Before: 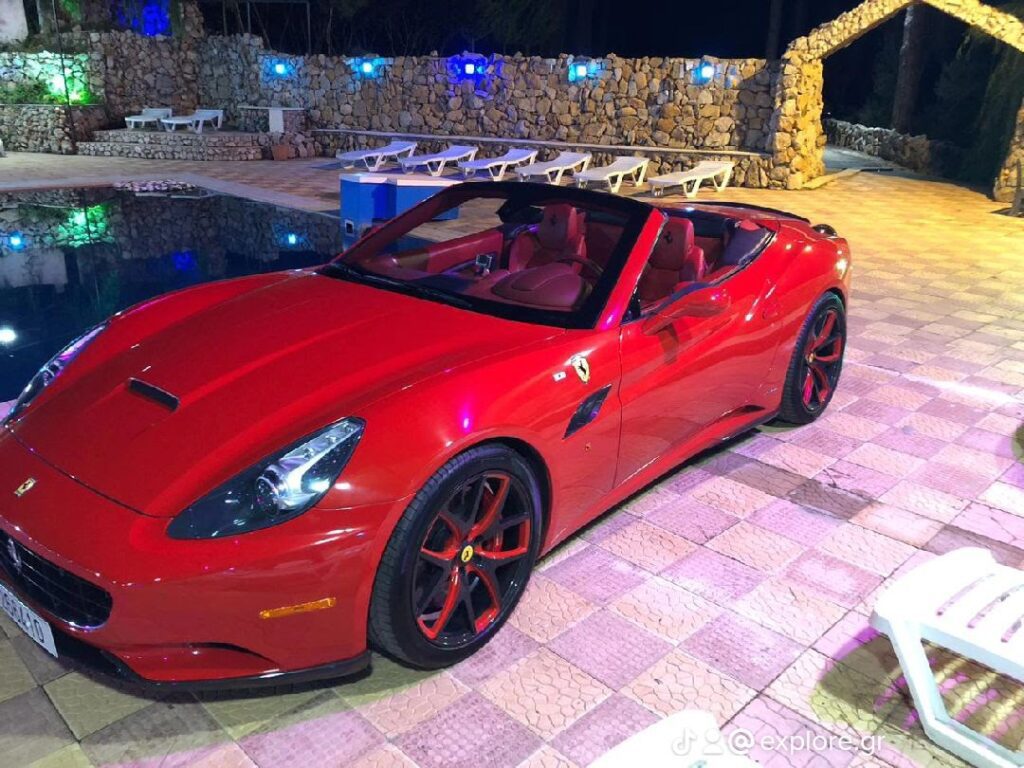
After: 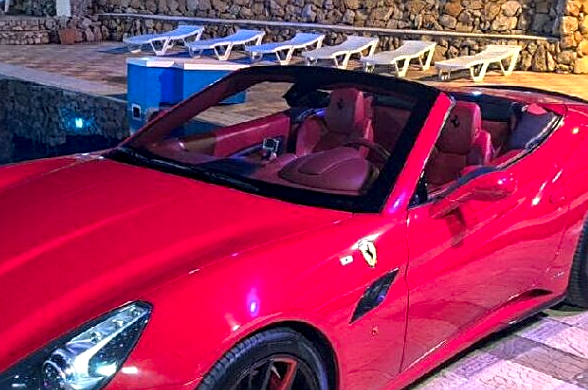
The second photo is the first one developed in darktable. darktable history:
crop: left 20.892%, top 15.194%, right 21.664%, bottom 33.974%
exposure: exposure 0.195 EV, compensate exposure bias true, compensate highlight preservation false
color zones: curves: ch1 [(0.235, 0.558) (0.75, 0.5)]; ch2 [(0.25, 0.462) (0.749, 0.457)]
local contrast: highlights 30%, detail 134%
sharpen: on, module defaults
